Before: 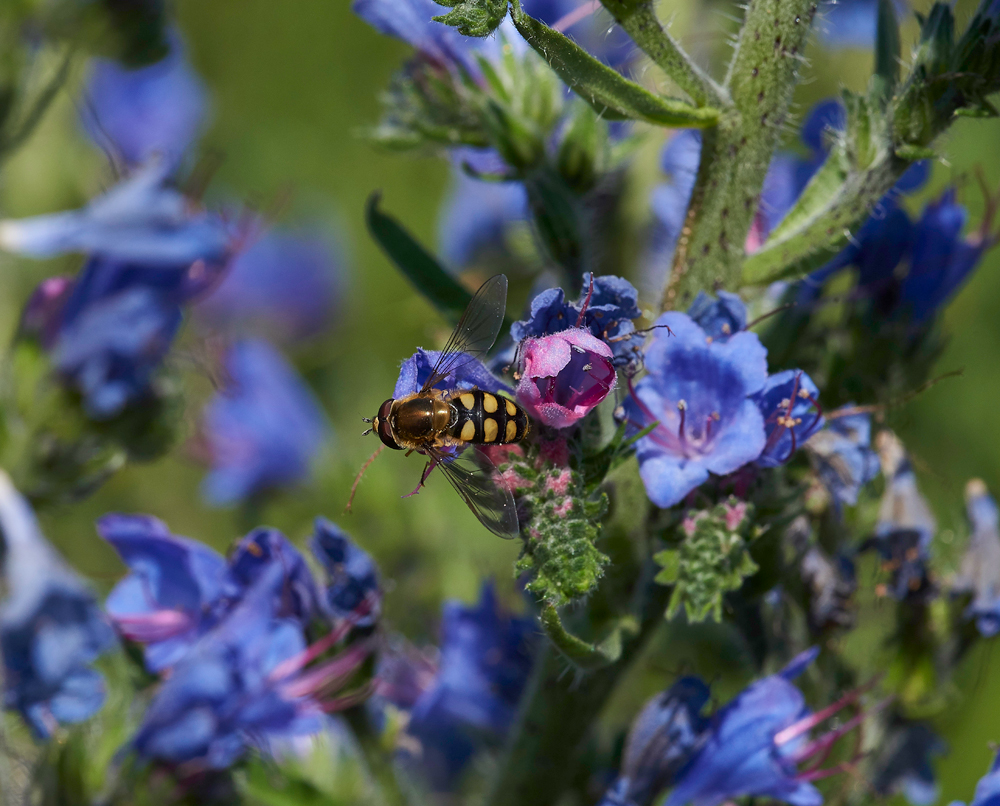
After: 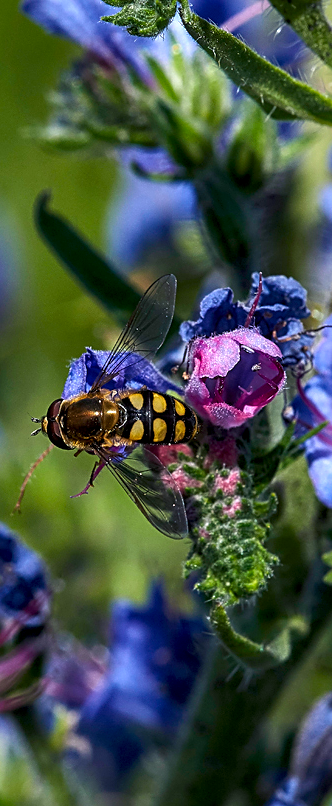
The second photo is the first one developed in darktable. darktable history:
color balance rgb: power › chroma 0.978%, power › hue 253.54°, perceptual saturation grading › global saturation 29.808%, perceptual brilliance grading › highlights 10.412%, perceptual brilliance grading › shadows -10.894%
tone equalizer: on, module defaults
sharpen: on, module defaults
crop: left 33.135%, right 33.641%
local contrast: highlights 62%, detail 143%, midtone range 0.423
